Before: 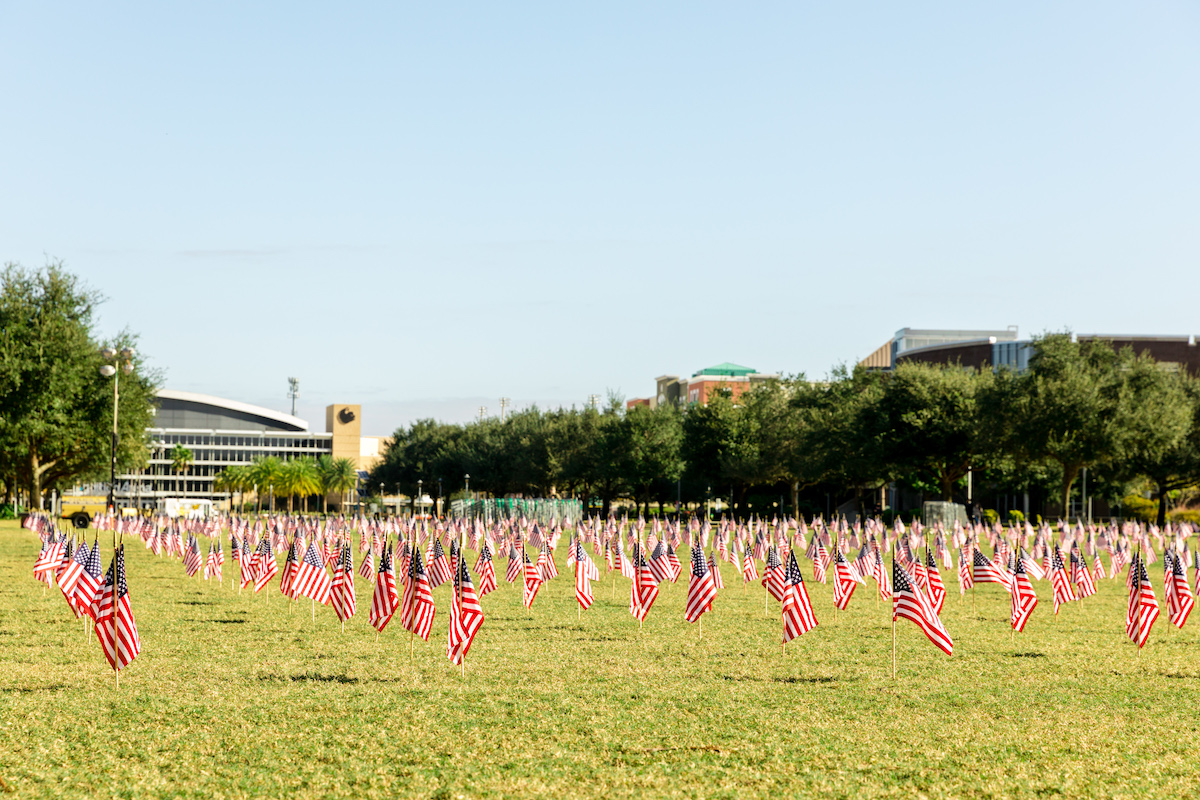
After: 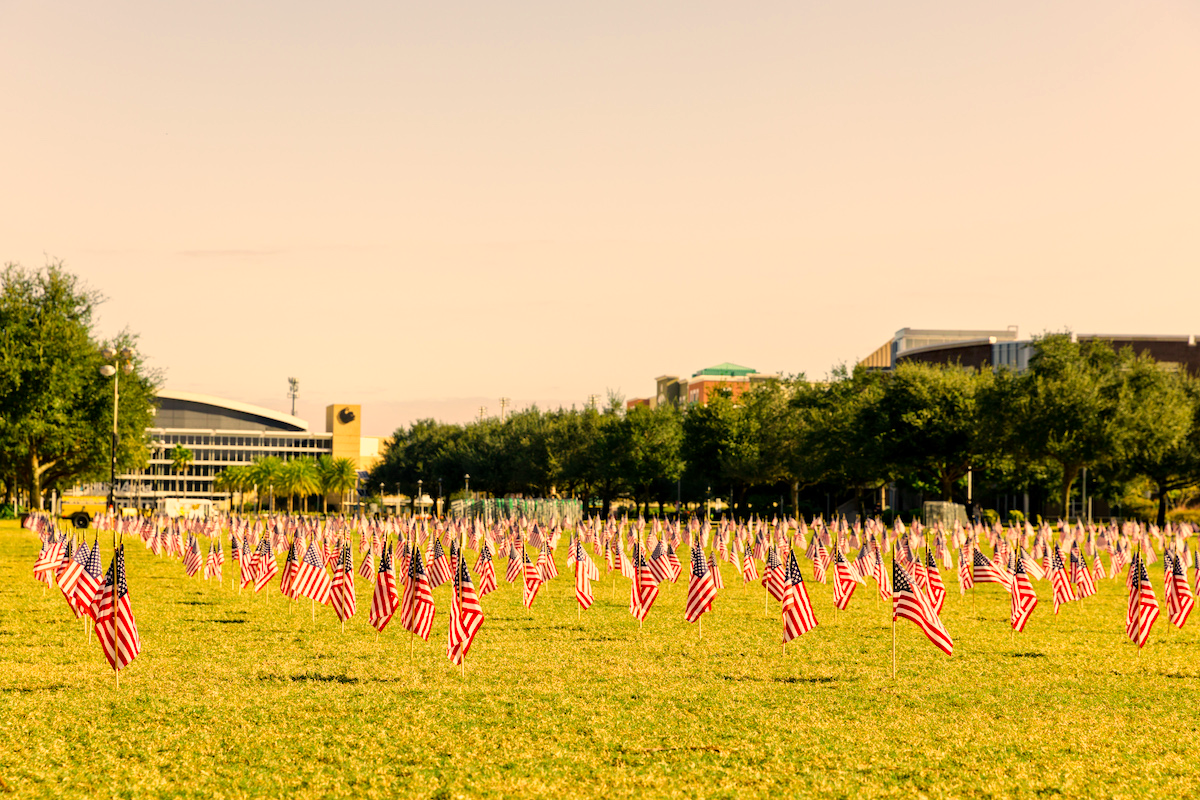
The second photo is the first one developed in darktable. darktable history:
haze removal: compatibility mode true, adaptive false
color correction: highlights a* 15, highlights b* 31.55
